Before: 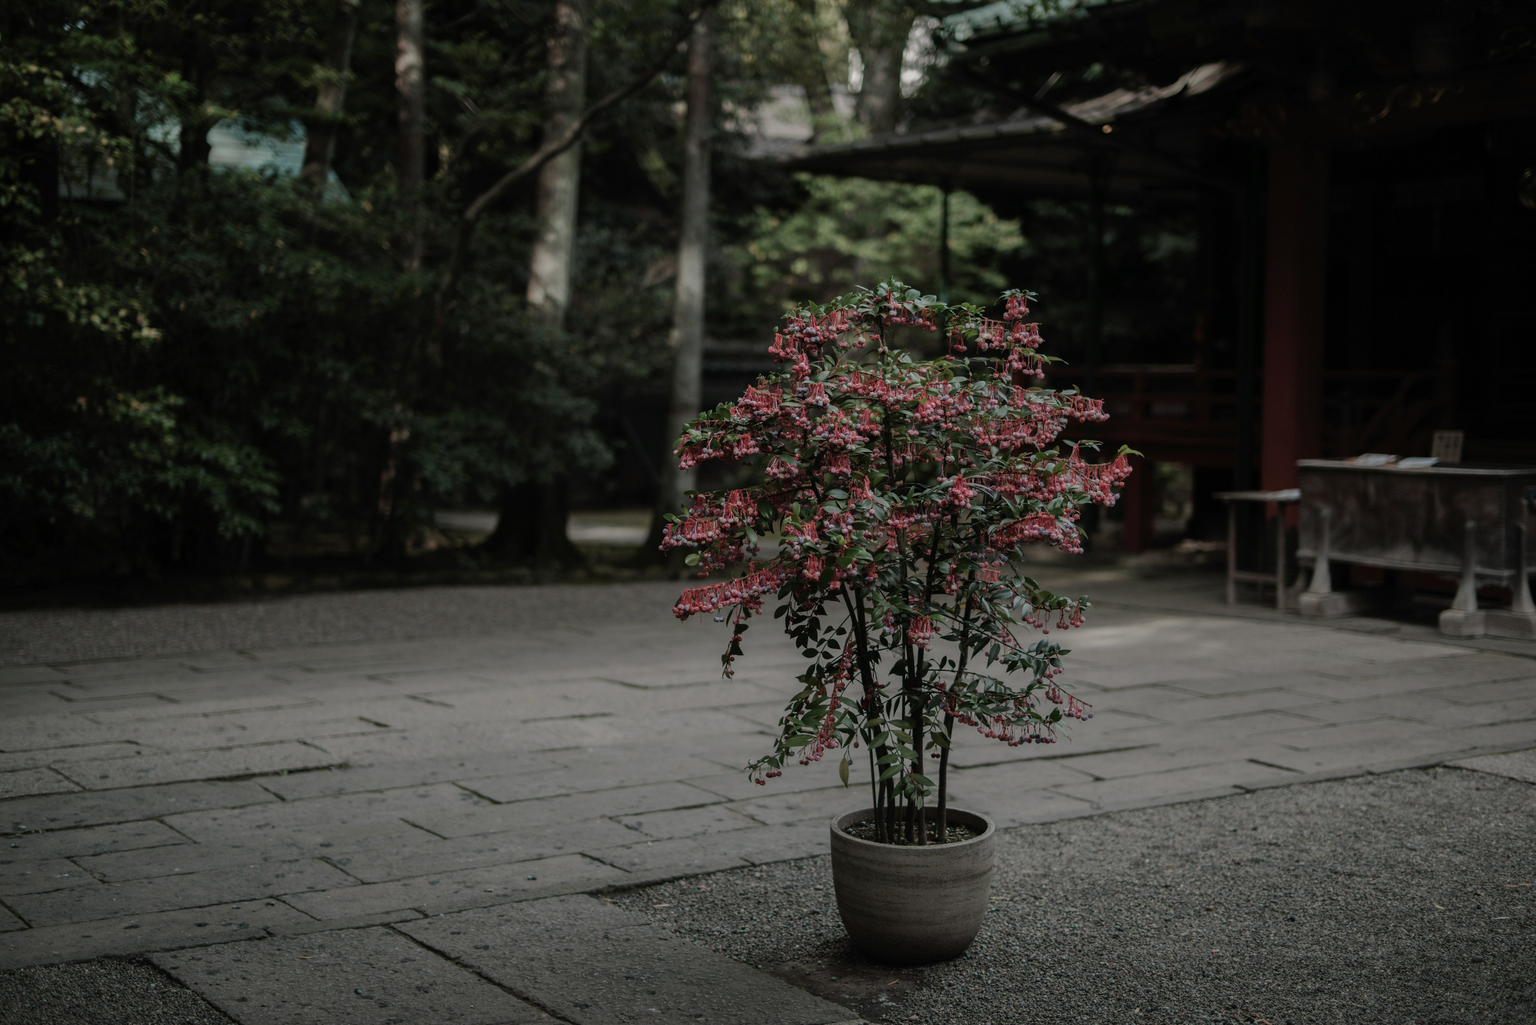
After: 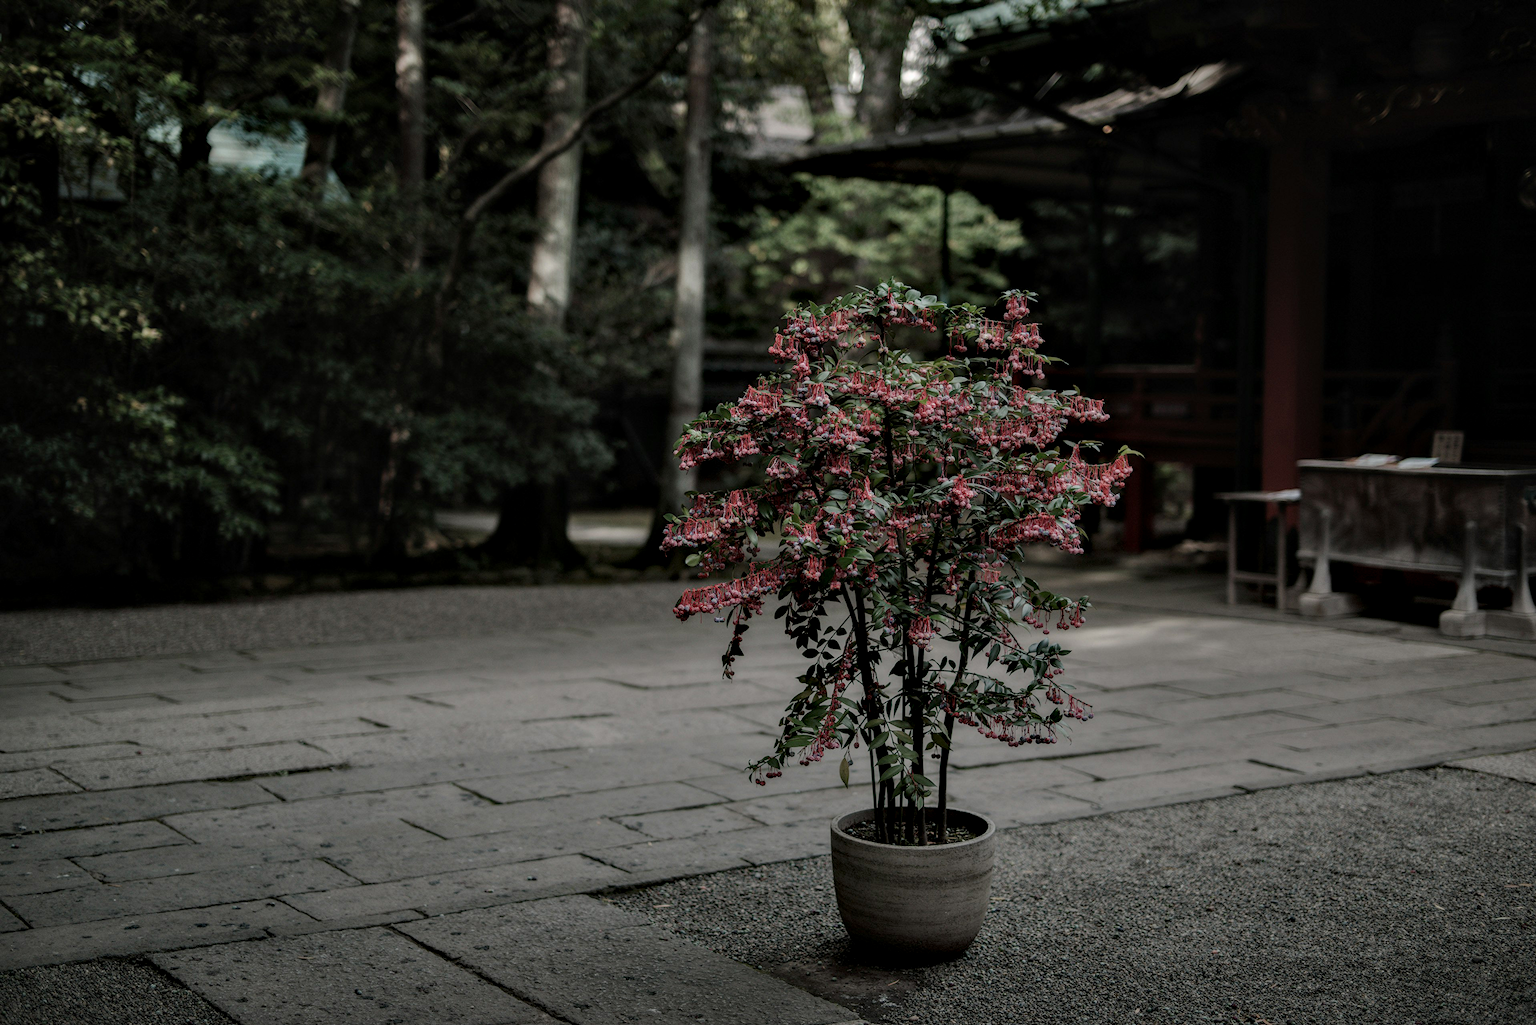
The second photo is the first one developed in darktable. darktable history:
diffuse or sharpen "deblur": iterations 25, radius span 10, edge sensitivity 3, edge threshold 1, 1st order anisotropy 100%, 3rd order anisotropy 100%, 1st order speed -25%, 2nd order speed 12.5%, 3rd order speed -50%, 4th order speed 25%
diffuse or sharpen "sharpen": edge sensitivity 1, 1st order anisotropy 100%, 2nd order anisotropy 100%, 3rd order anisotropy 100%, 4th order anisotropy 100%, 1st order speed -25%, 2nd order speed -25%, 3rd order speed -29.87%, 4th order speed -30.13%
contrast equalizer "1": y [[0.514, 0.573, 0.581, 0.508, 0.5, 0.5], [0.5 ×6], [0.5 ×6], [0 ×6], [0 ×6]]
